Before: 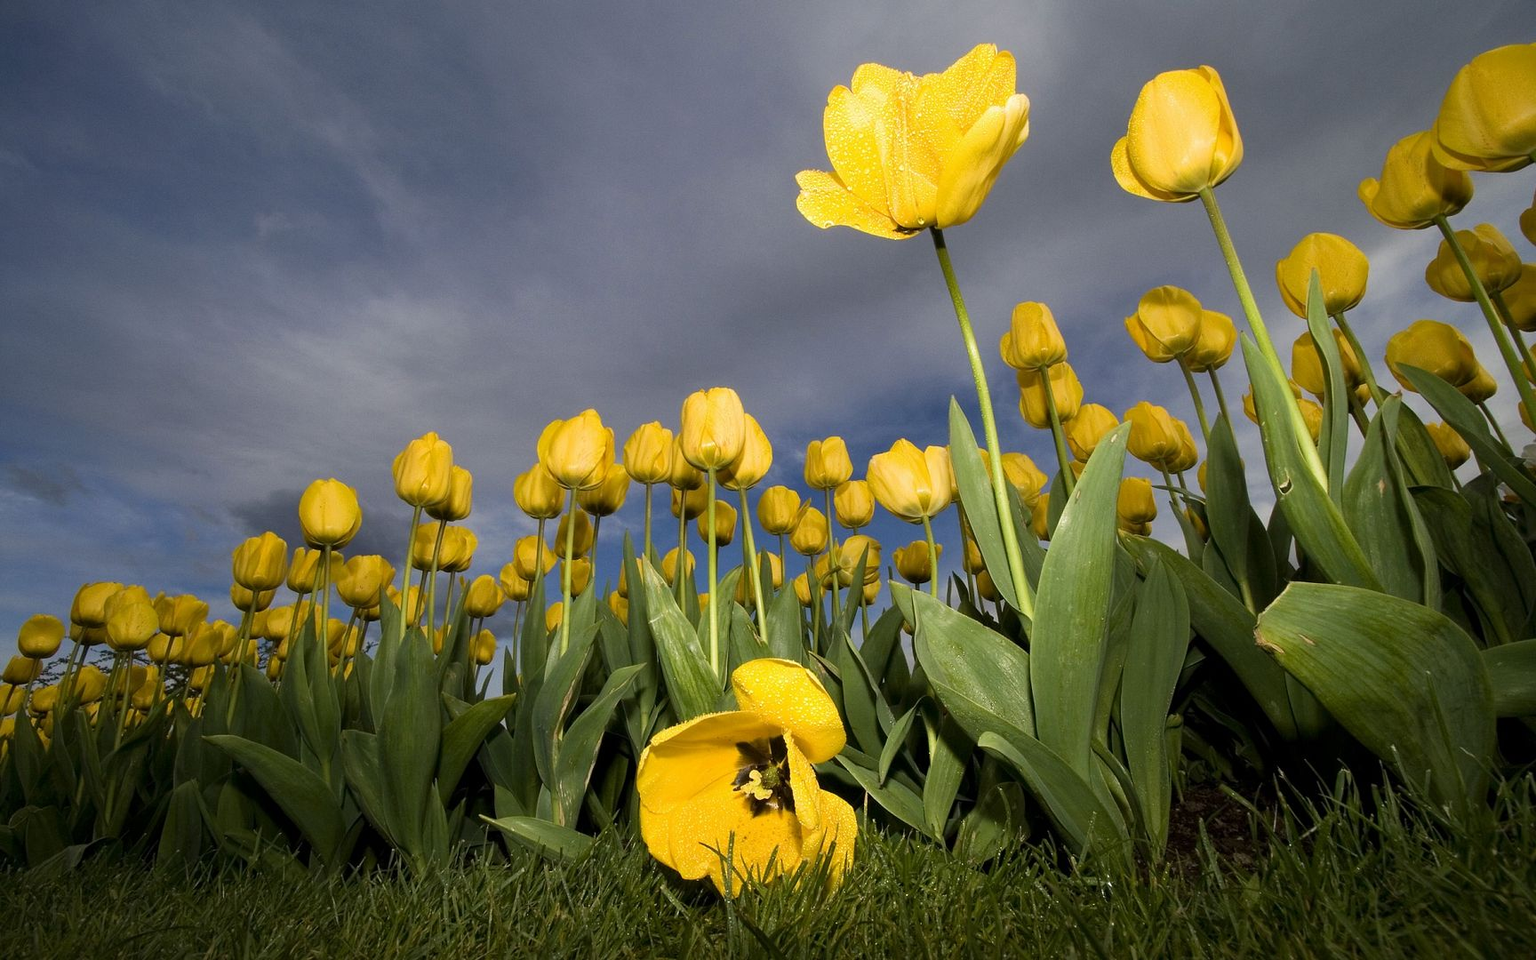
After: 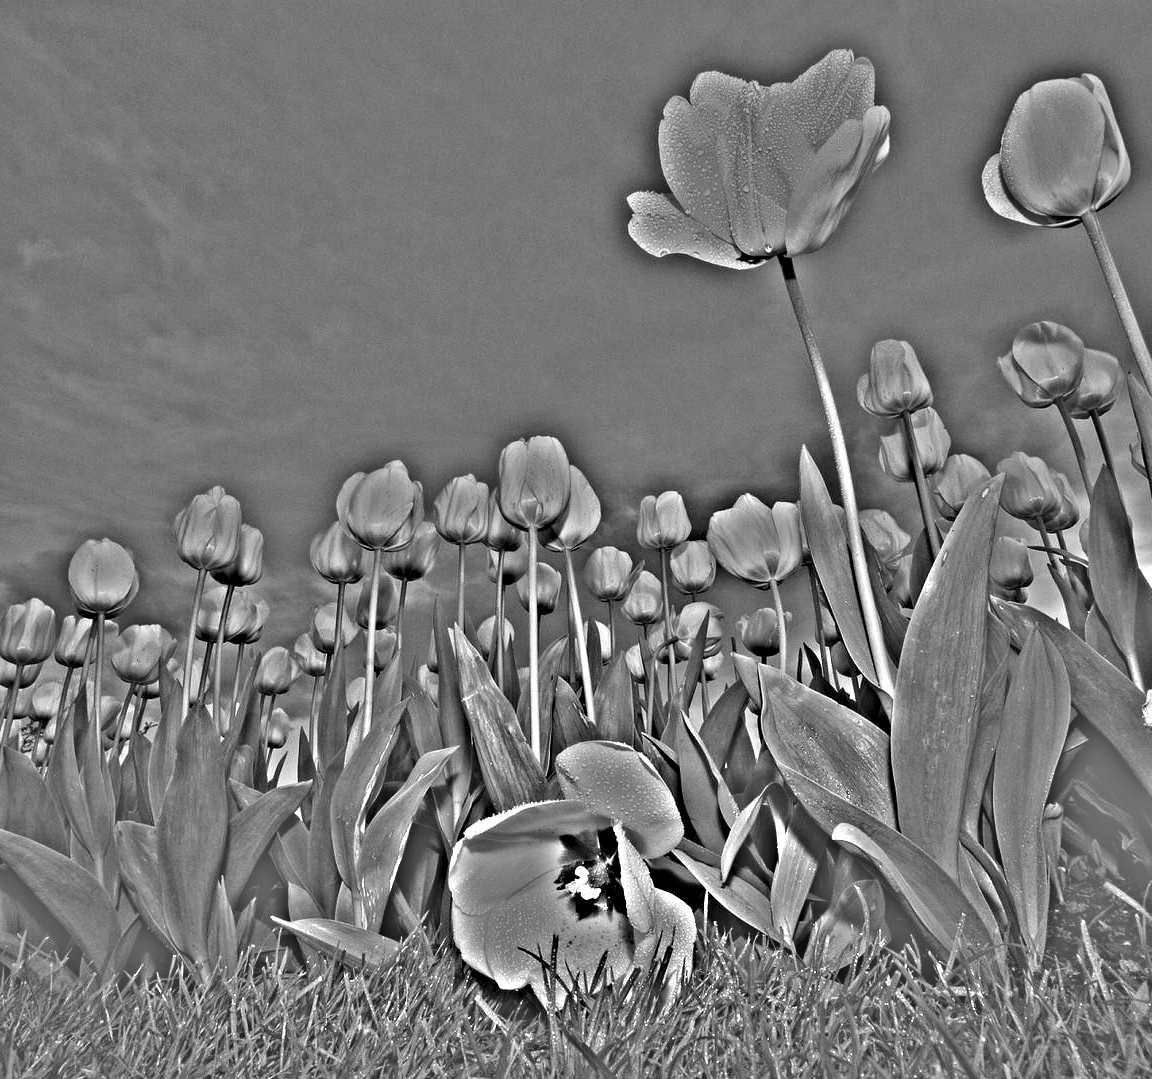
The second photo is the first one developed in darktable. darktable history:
exposure: exposure -0.153 EV, compensate highlight preservation false
crop and rotate: left 15.546%, right 17.787%
monochrome: size 3.1
color balance: on, module defaults
highpass: on, module defaults
contrast brightness saturation: saturation 0.13
color correction: highlights a* -5.3, highlights b* 9.8, shadows a* 9.8, shadows b* 24.26
